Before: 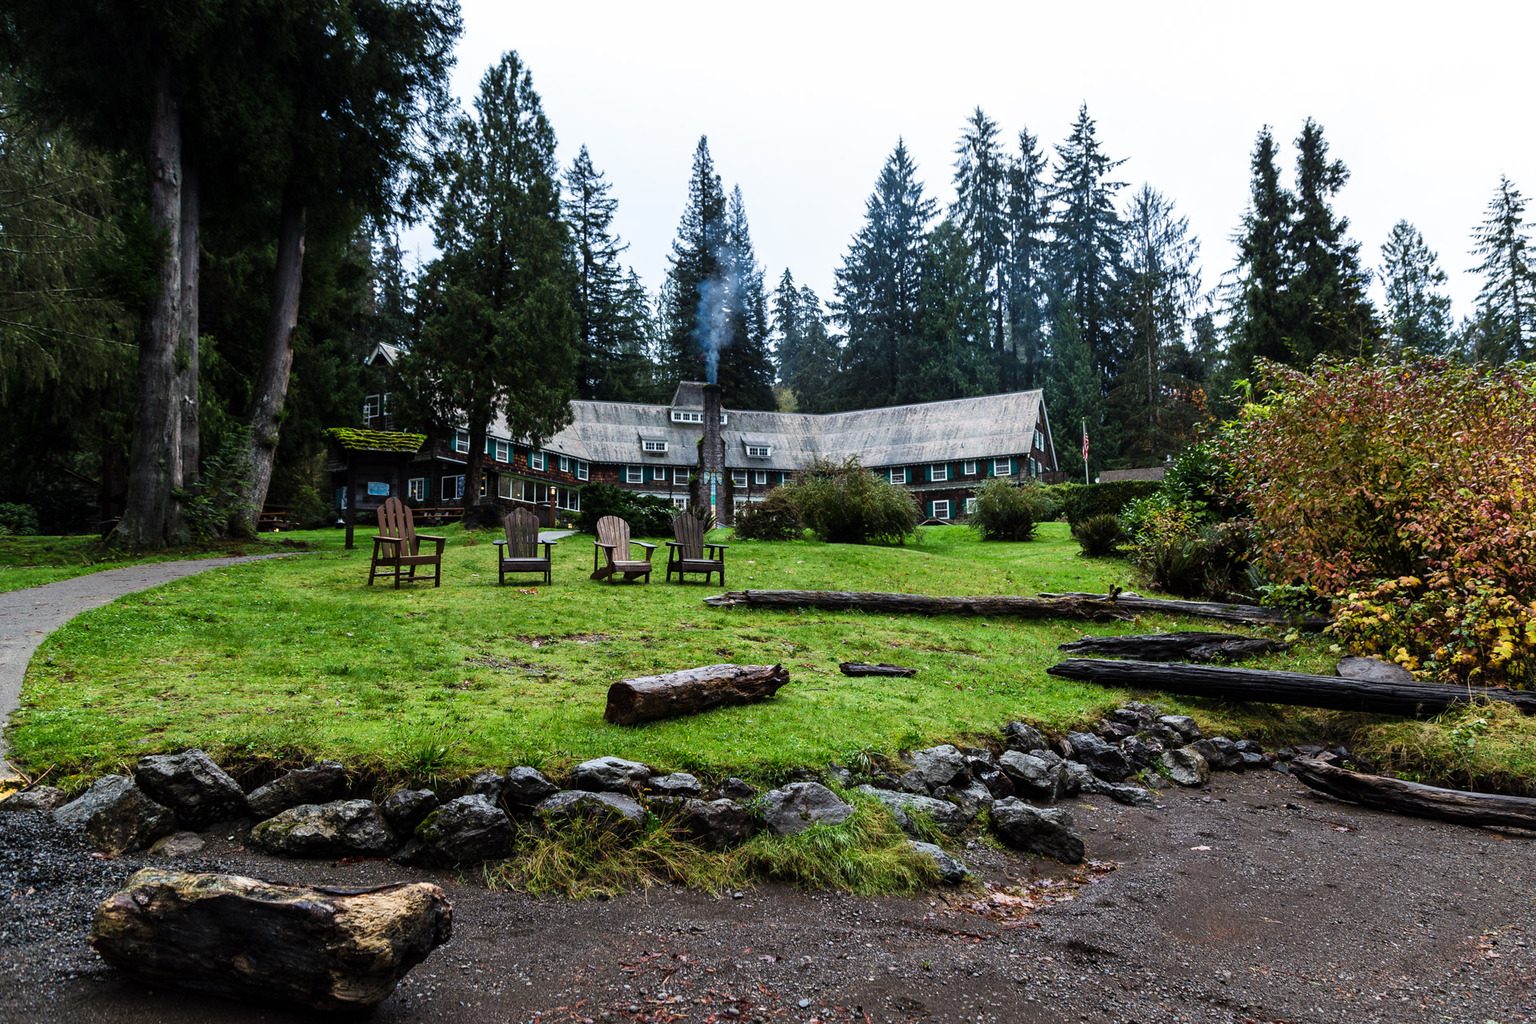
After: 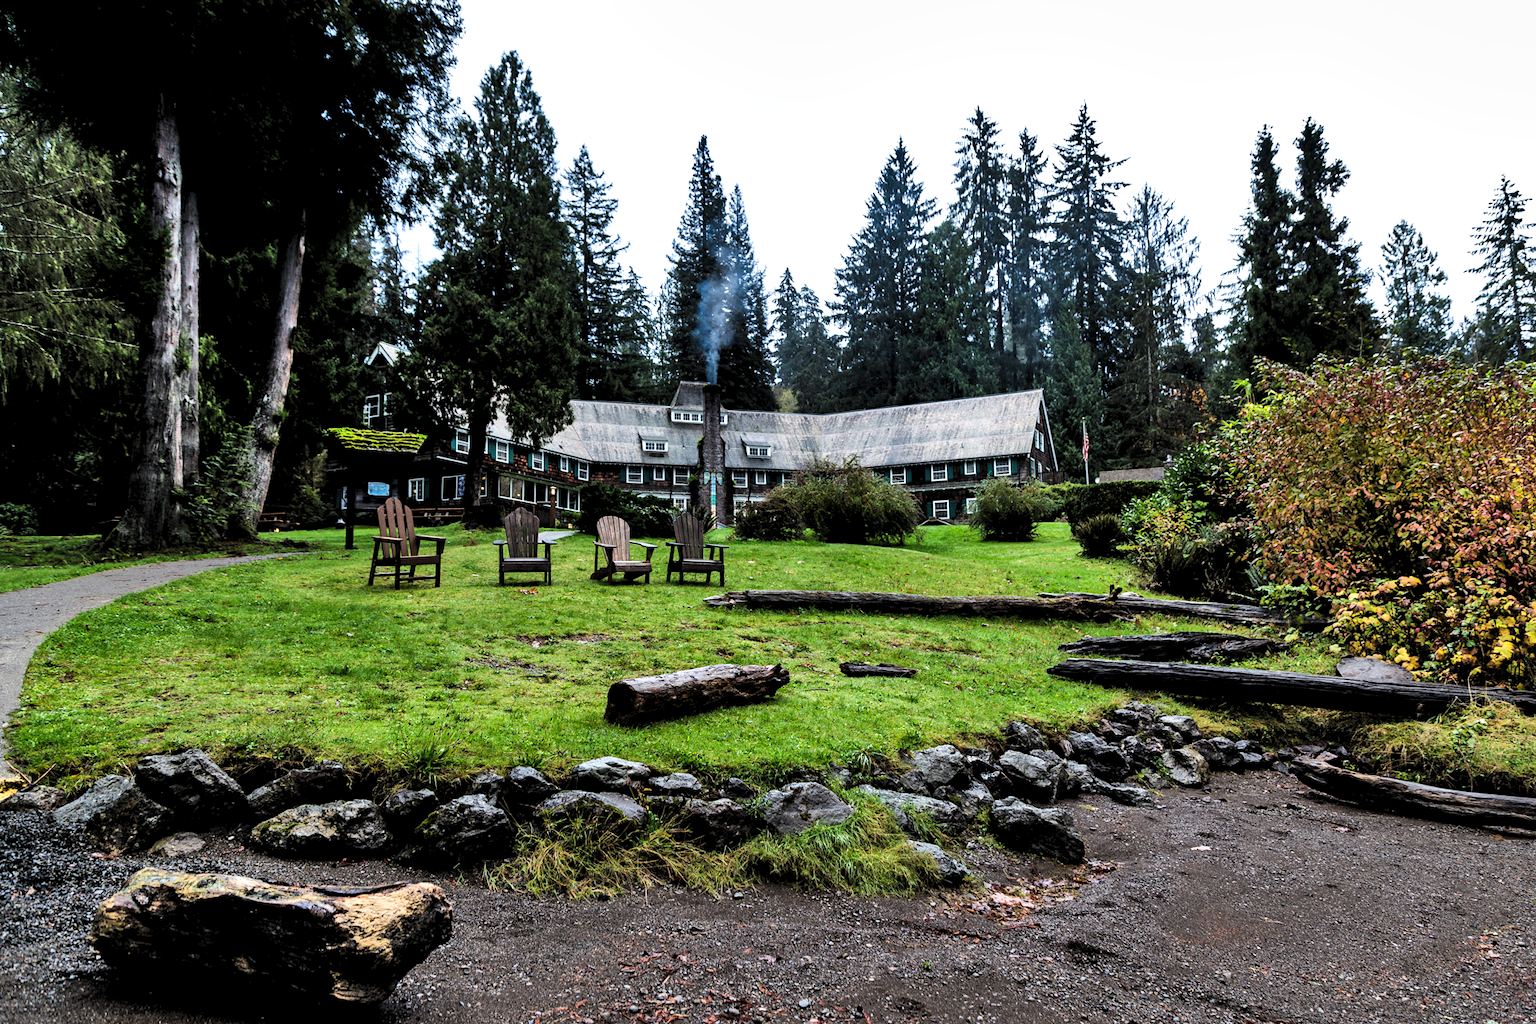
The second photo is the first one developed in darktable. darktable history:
shadows and highlights: shadows 60.88, soften with gaussian
levels: levels [0.062, 0.494, 0.925]
